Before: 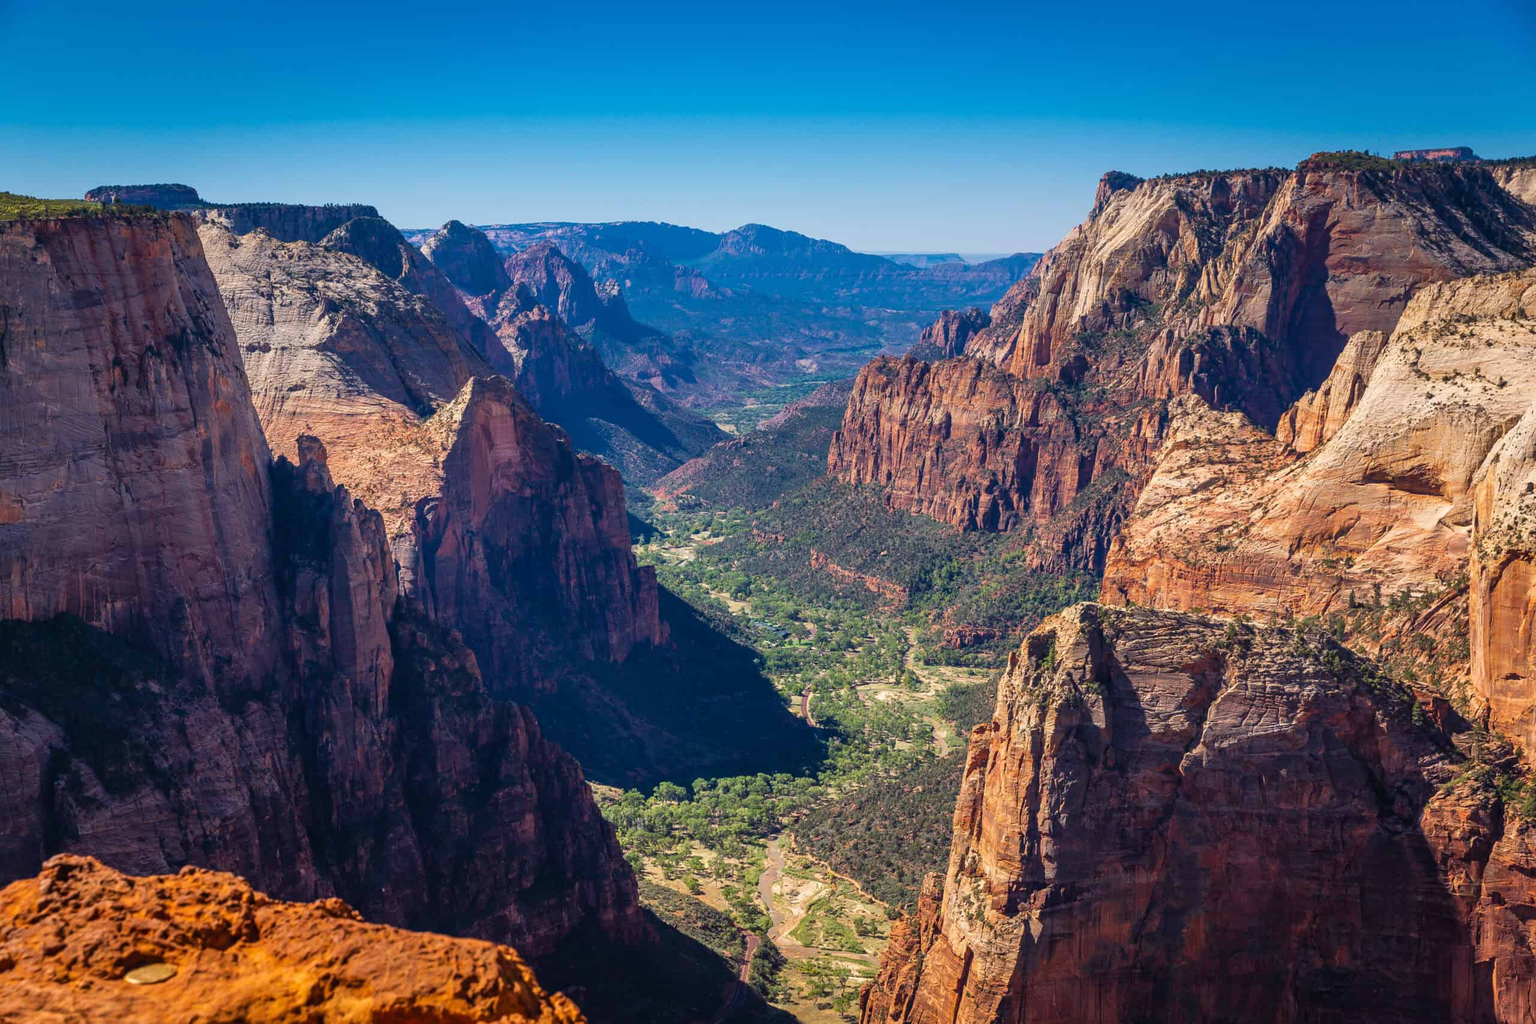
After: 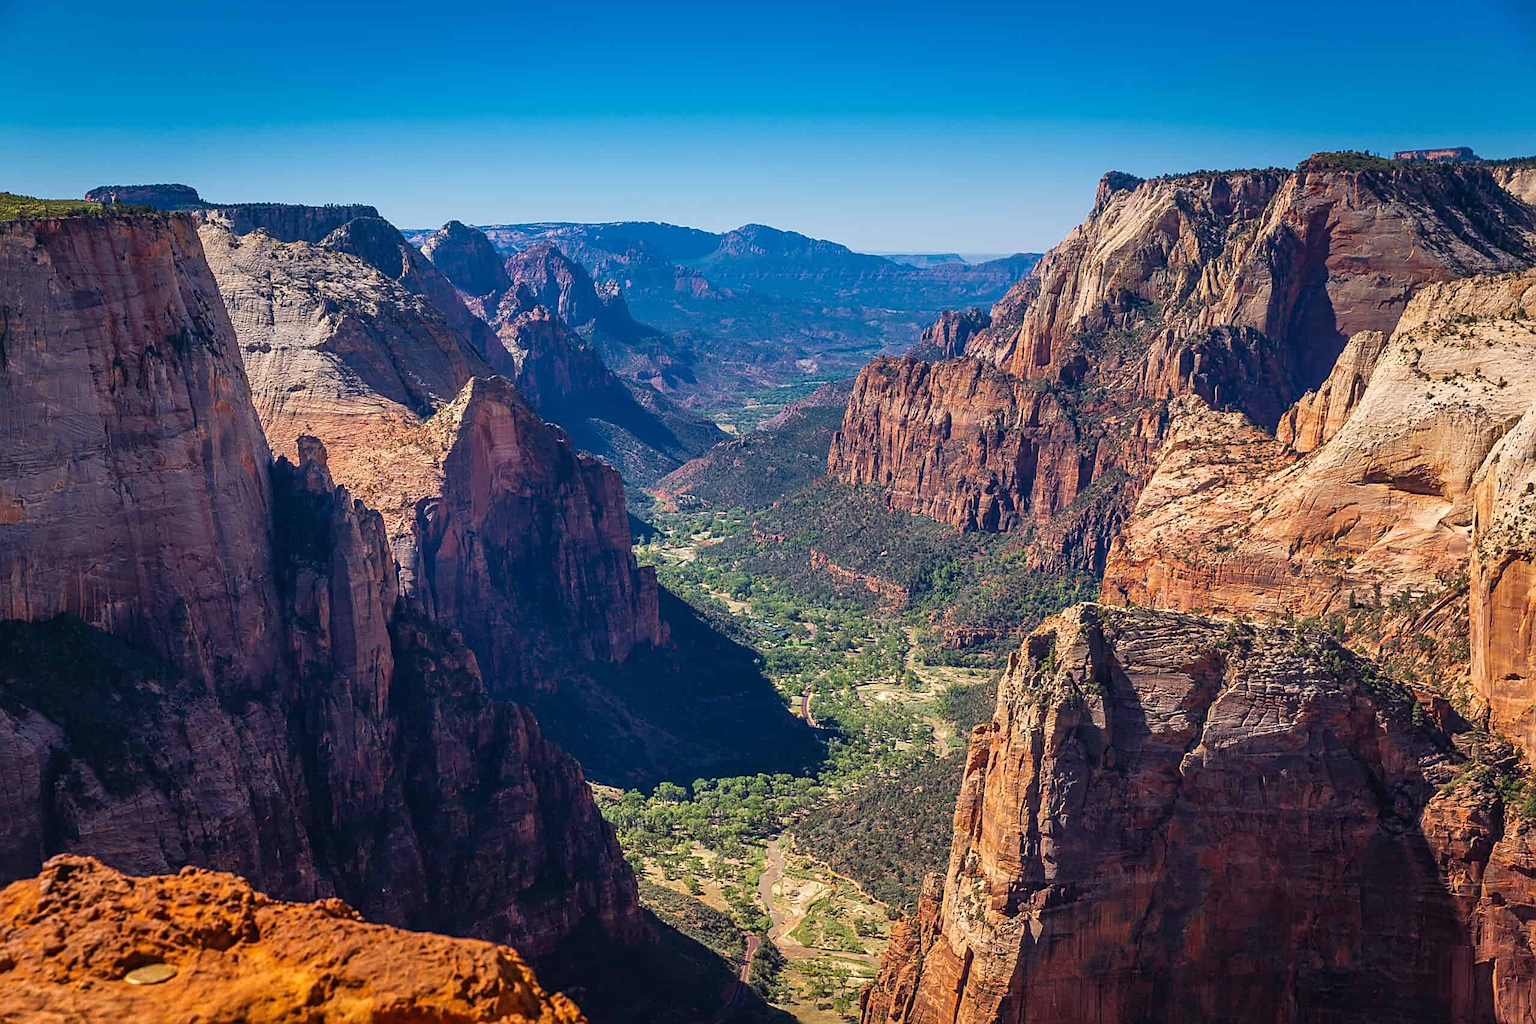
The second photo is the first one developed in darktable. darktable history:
sharpen: amount 0.581
